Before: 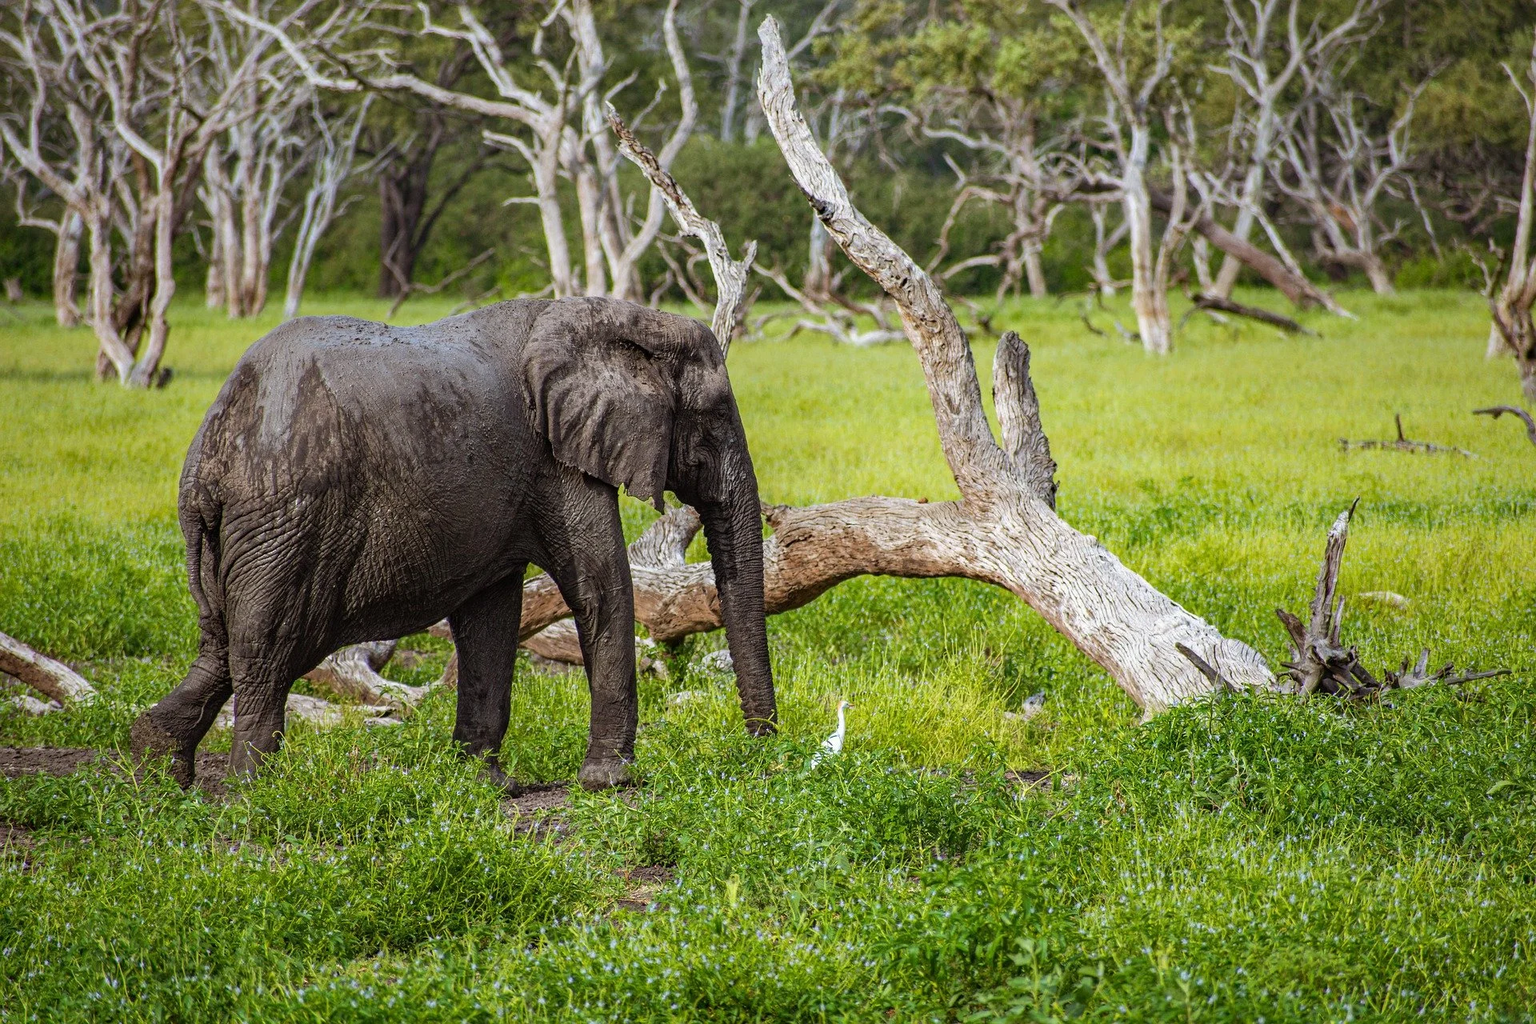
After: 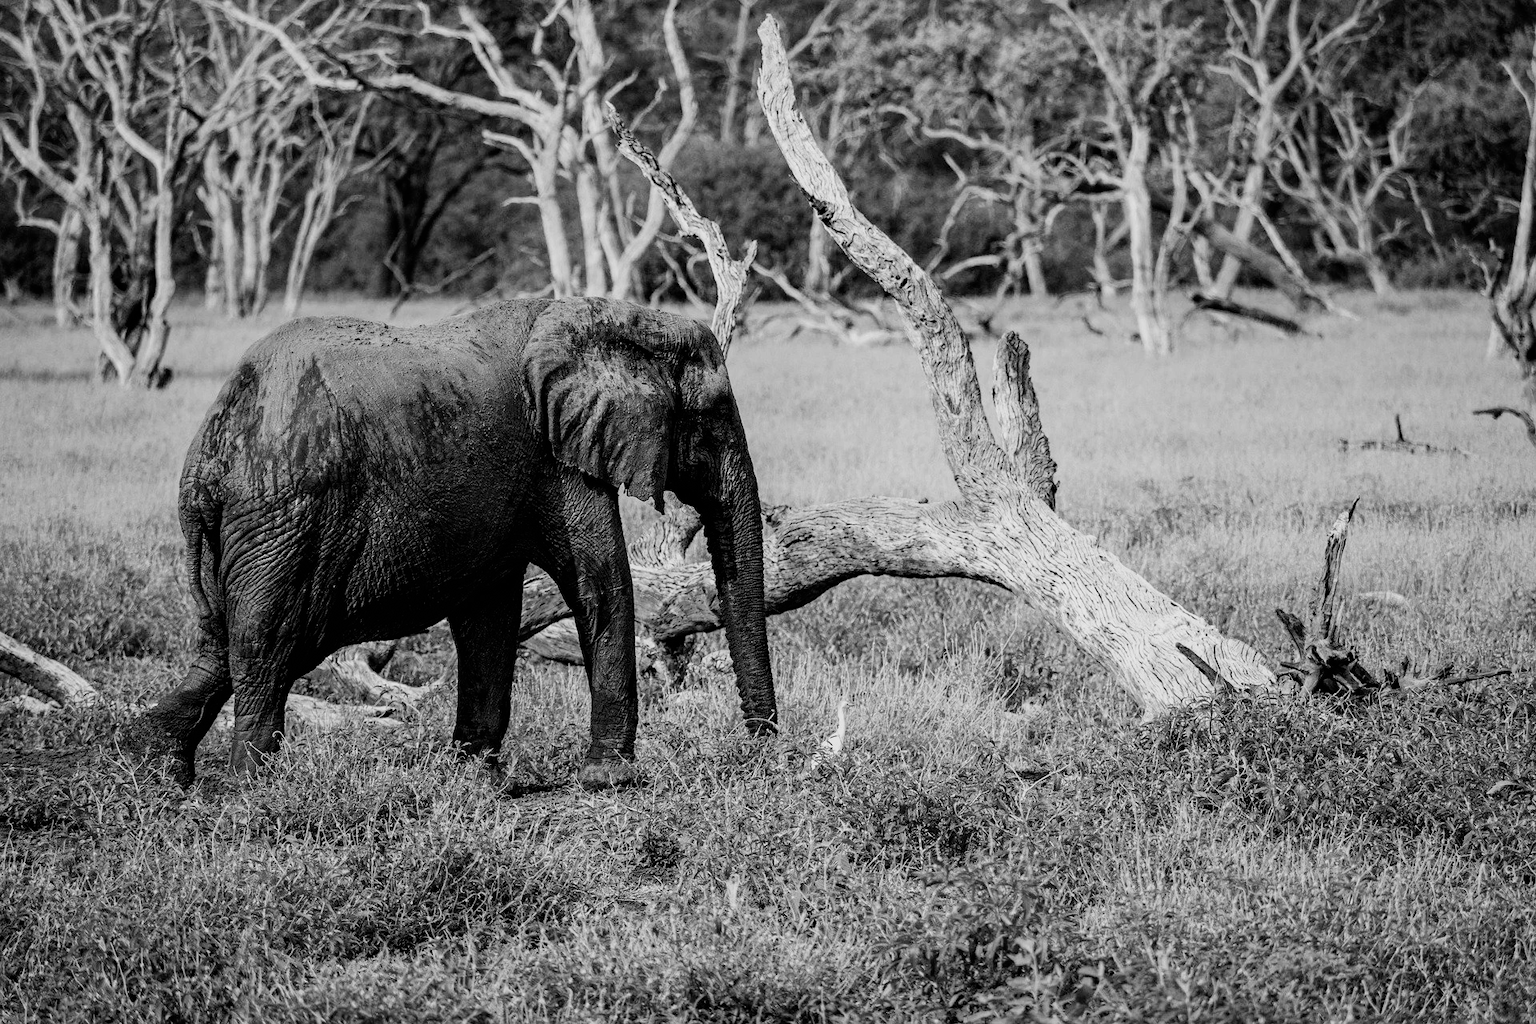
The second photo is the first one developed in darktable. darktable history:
monochrome: on, module defaults
filmic rgb: black relative exposure -5 EV, hardness 2.88, contrast 1.4, highlights saturation mix -30%
